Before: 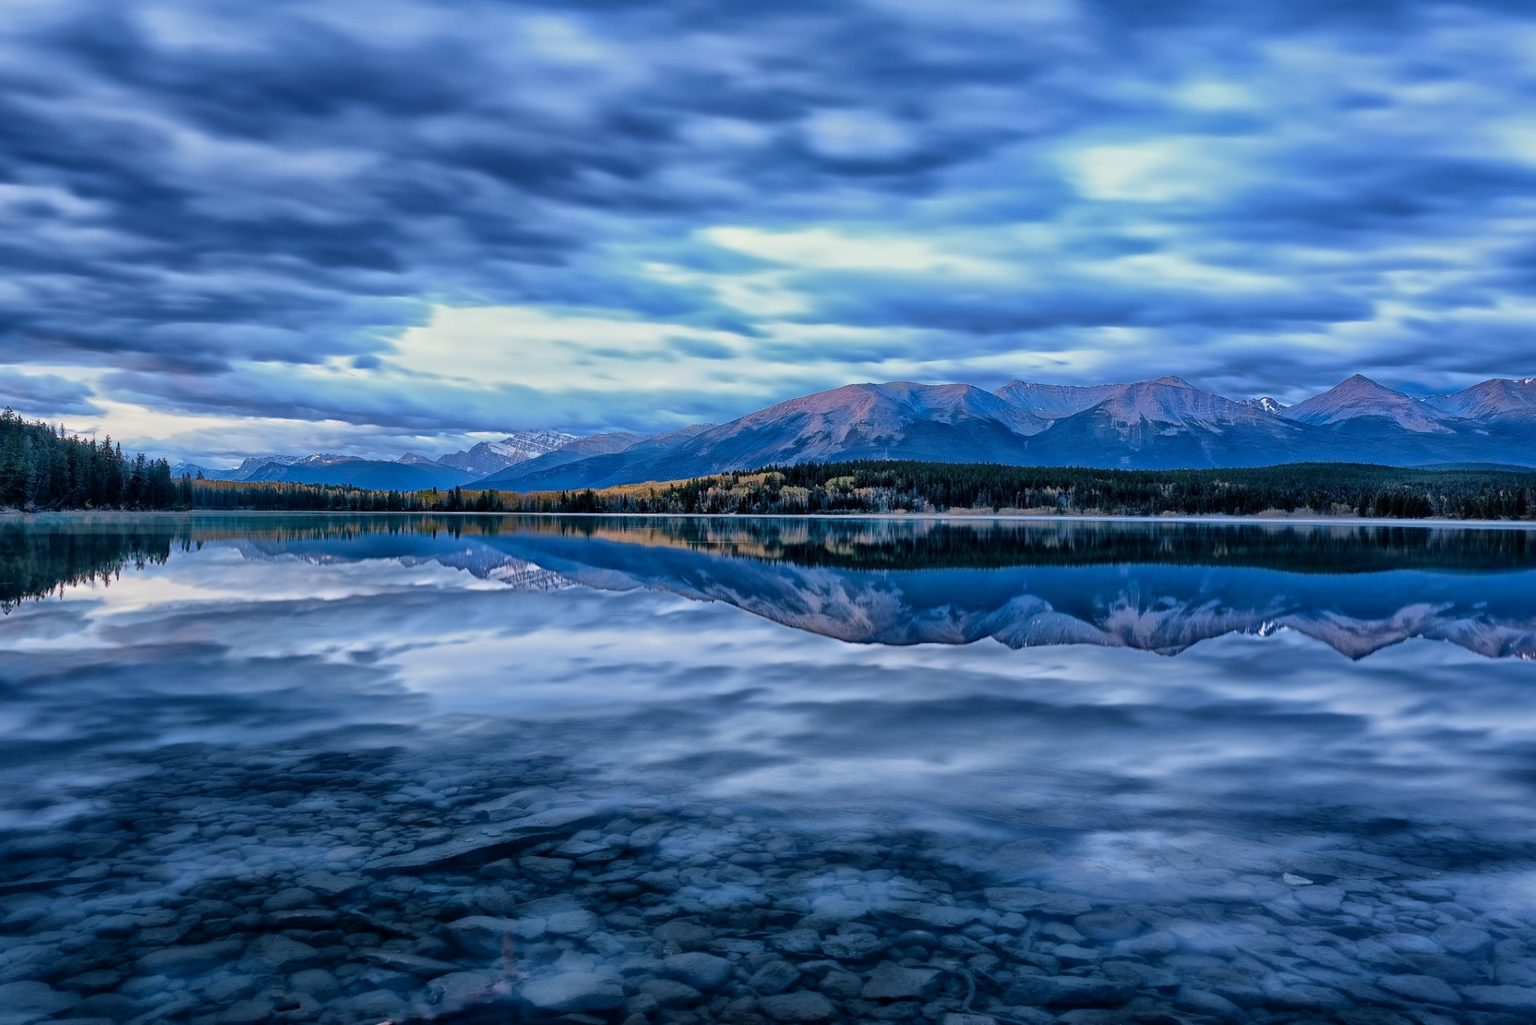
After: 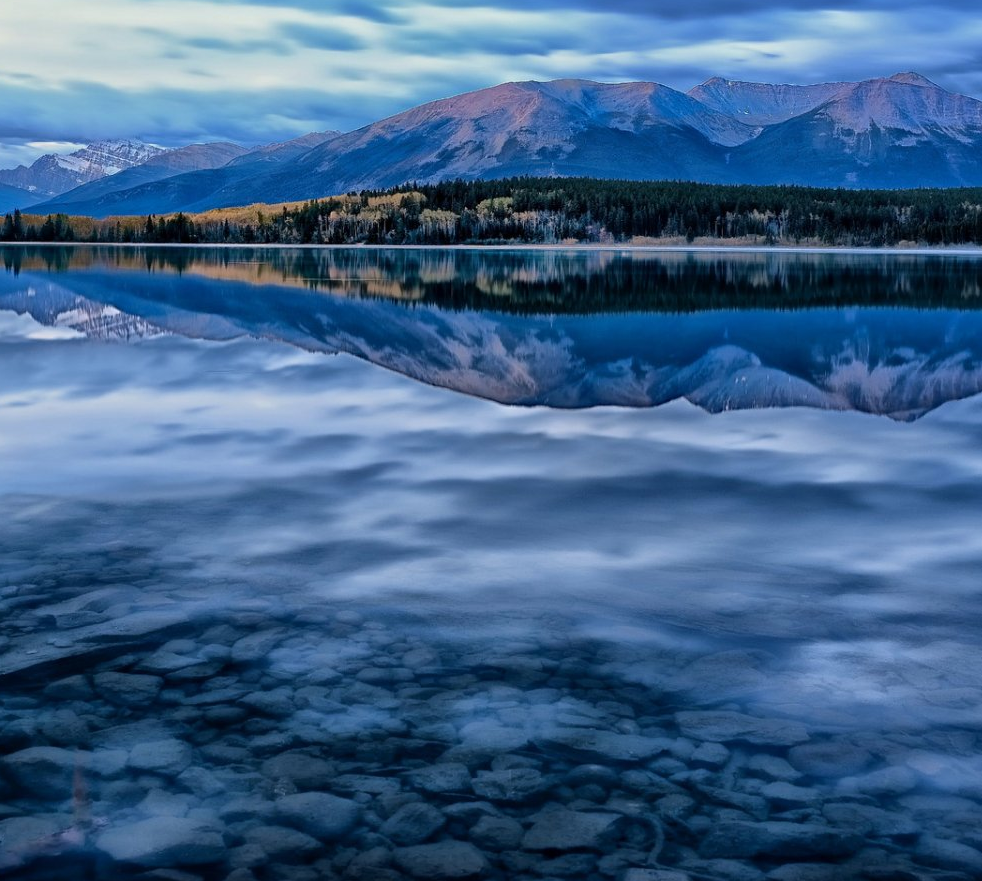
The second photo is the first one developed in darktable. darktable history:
crop and rotate: left 28.956%, top 31.2%, right 19.852%
